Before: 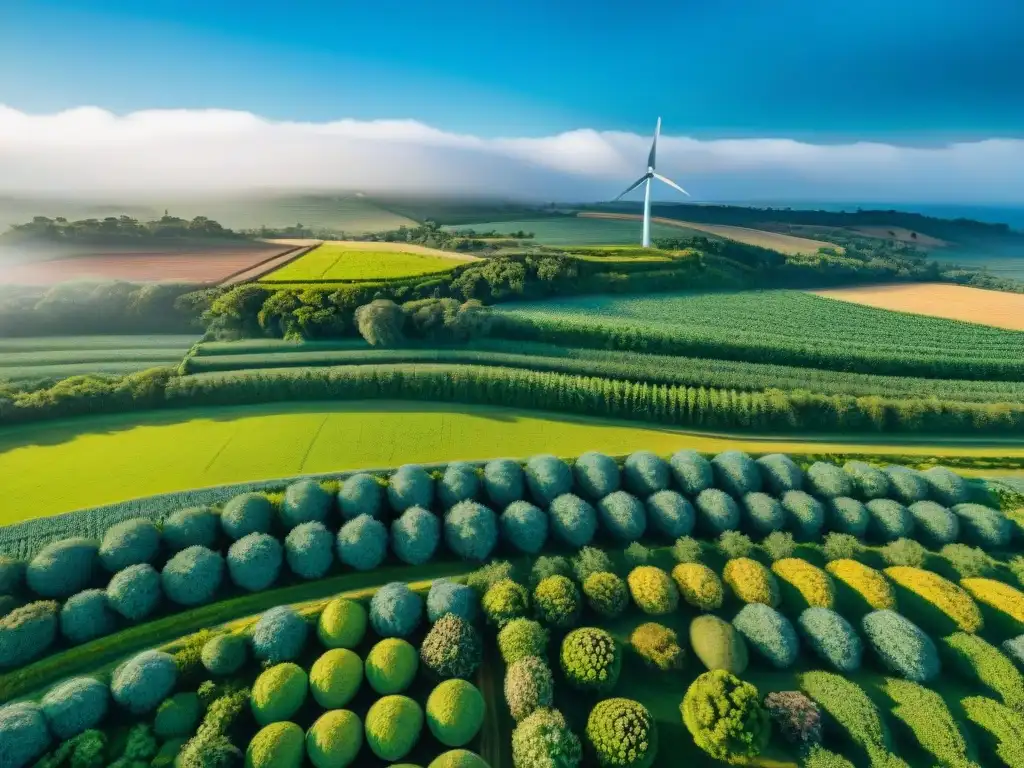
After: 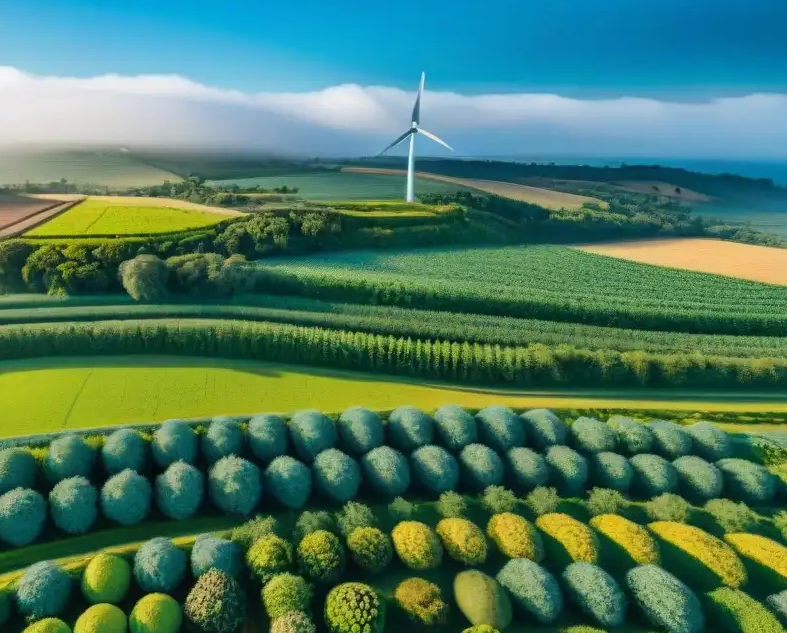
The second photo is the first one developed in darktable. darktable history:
crop: left 23.116%, top 5.886%, bottom 11.68%
